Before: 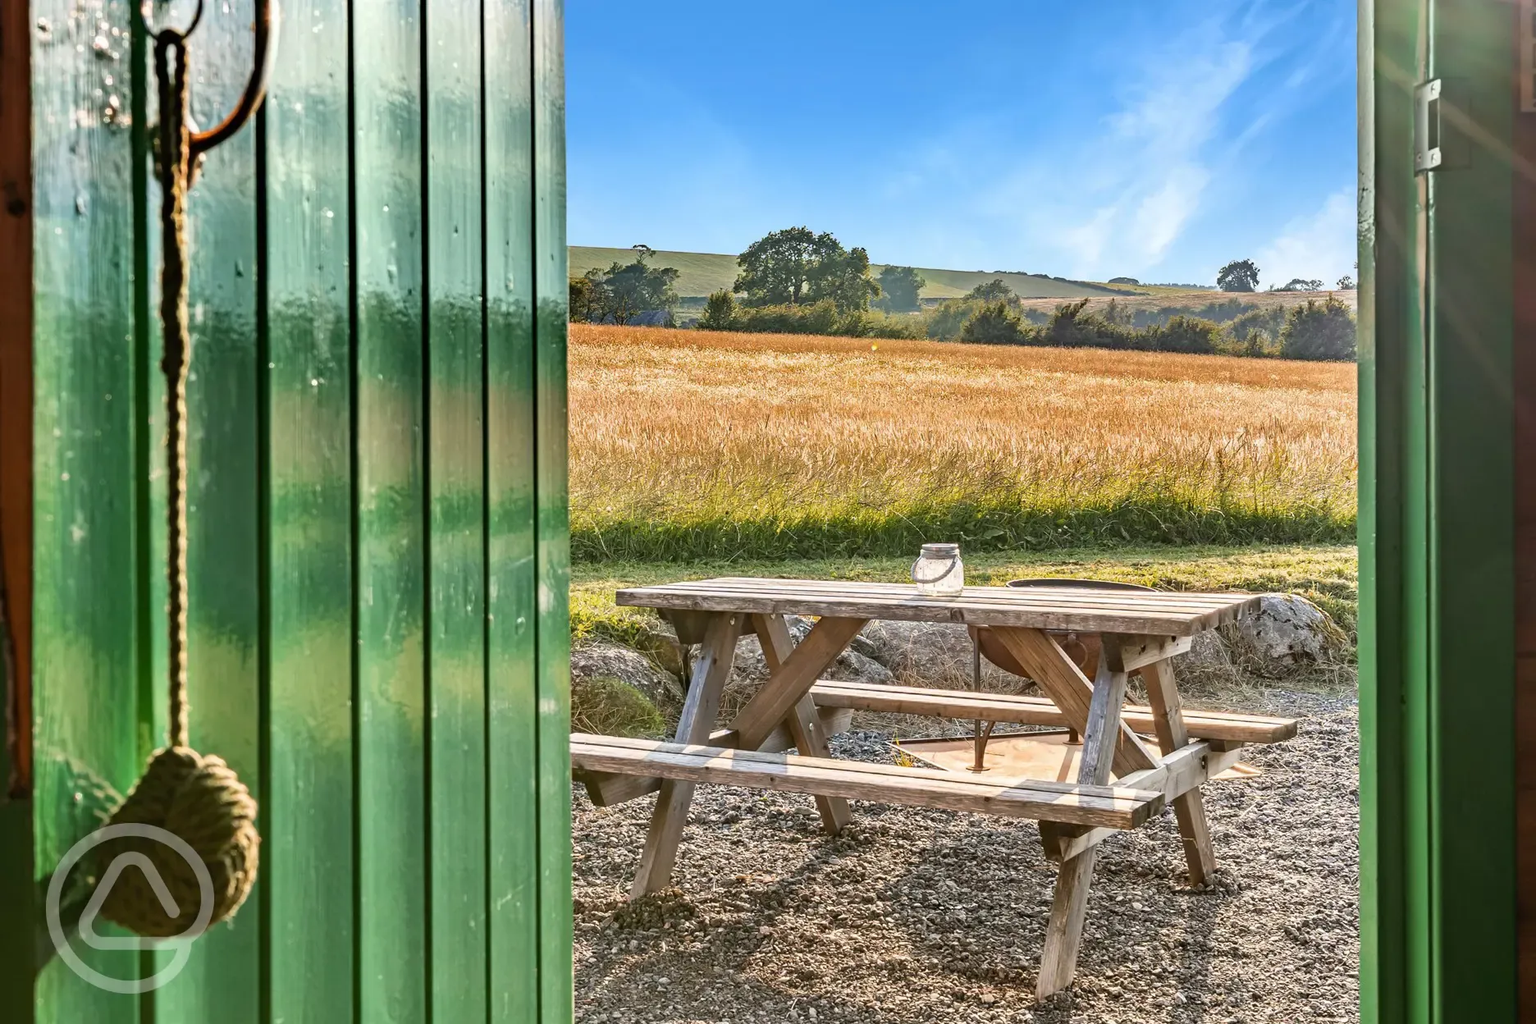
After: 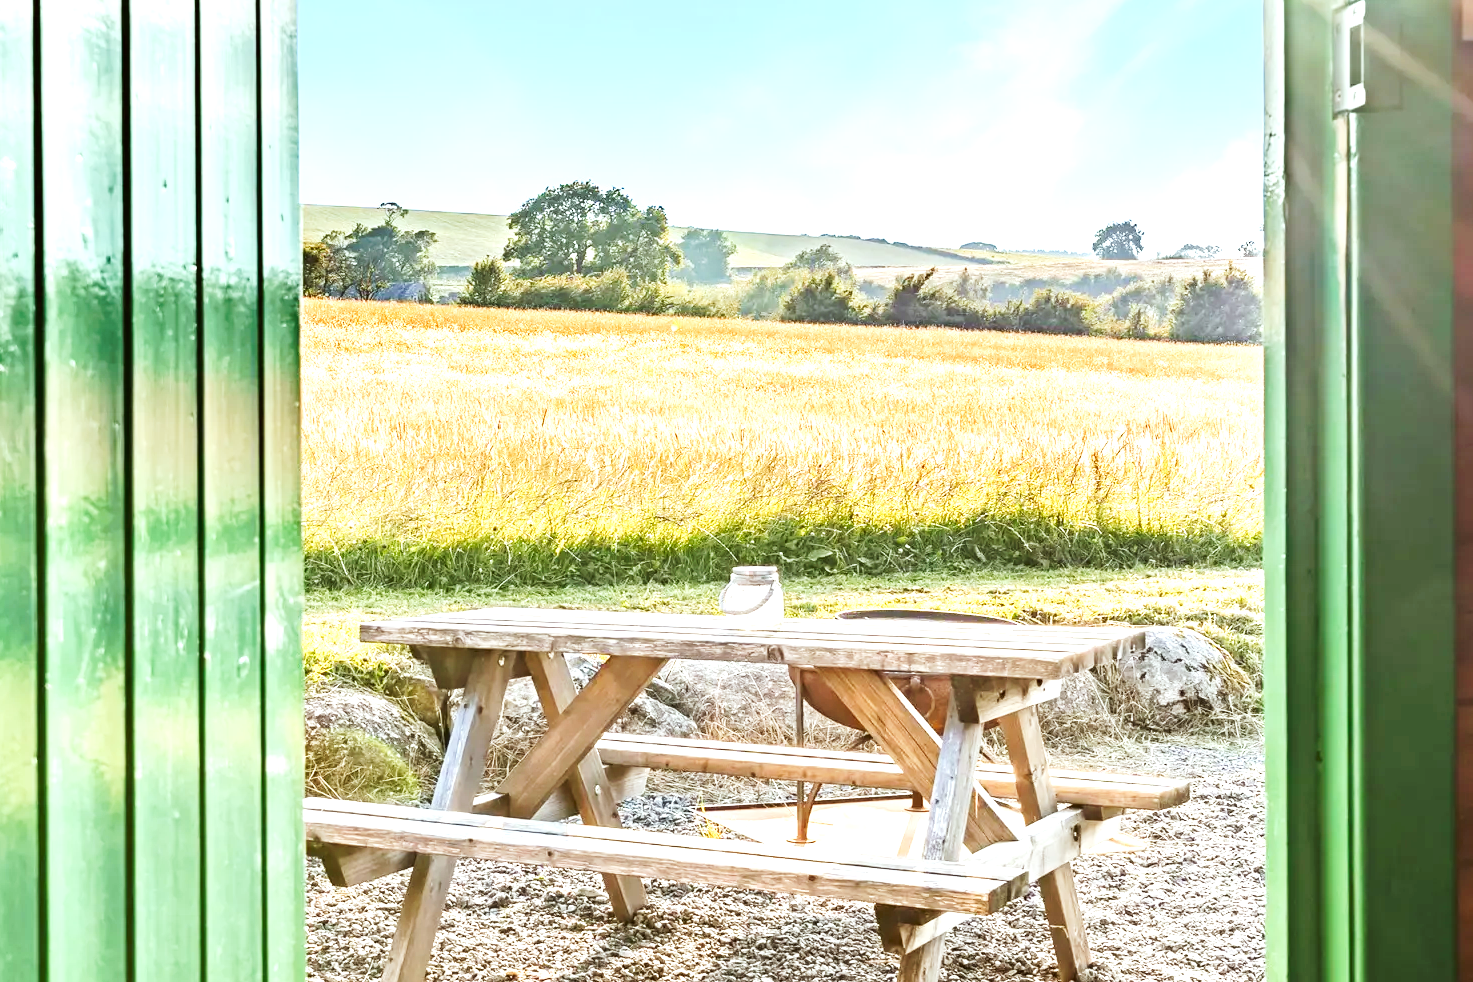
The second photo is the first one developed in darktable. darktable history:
crop and rotate: left 20.925%, top 7.745%, right 0.367%, bottom 13.53%
exposure: black level correction 0, exposure 1.283 EV, compensate exposure bias true, compensate highlight preservation false
tone curve: curves: ch0 [(0, 0) (0.003, 0.01) (0.011, 0.015) (0.025, 0.023) (0.044, 0.038) (0.069, 0.058) (0.1, 0.093) (0.136, 0.134) (0.177, 0.176) (0.224, 0.221) (0.277, 0.282) (0.335, 0.36) (0.399, 0.438) (0.468, 0.54) (0.543, 0.632) (0.623, 0.724) (0.709, 0.814) (0.801, 0.885) (0.898, 0.947) (1, 1)], preserve colors none
color correction: highlights a* -2.8, highlights b* -2.08, shadows a* 1.99, shadows b* 2.85
contrast brightness saturation: saturation -0.054
